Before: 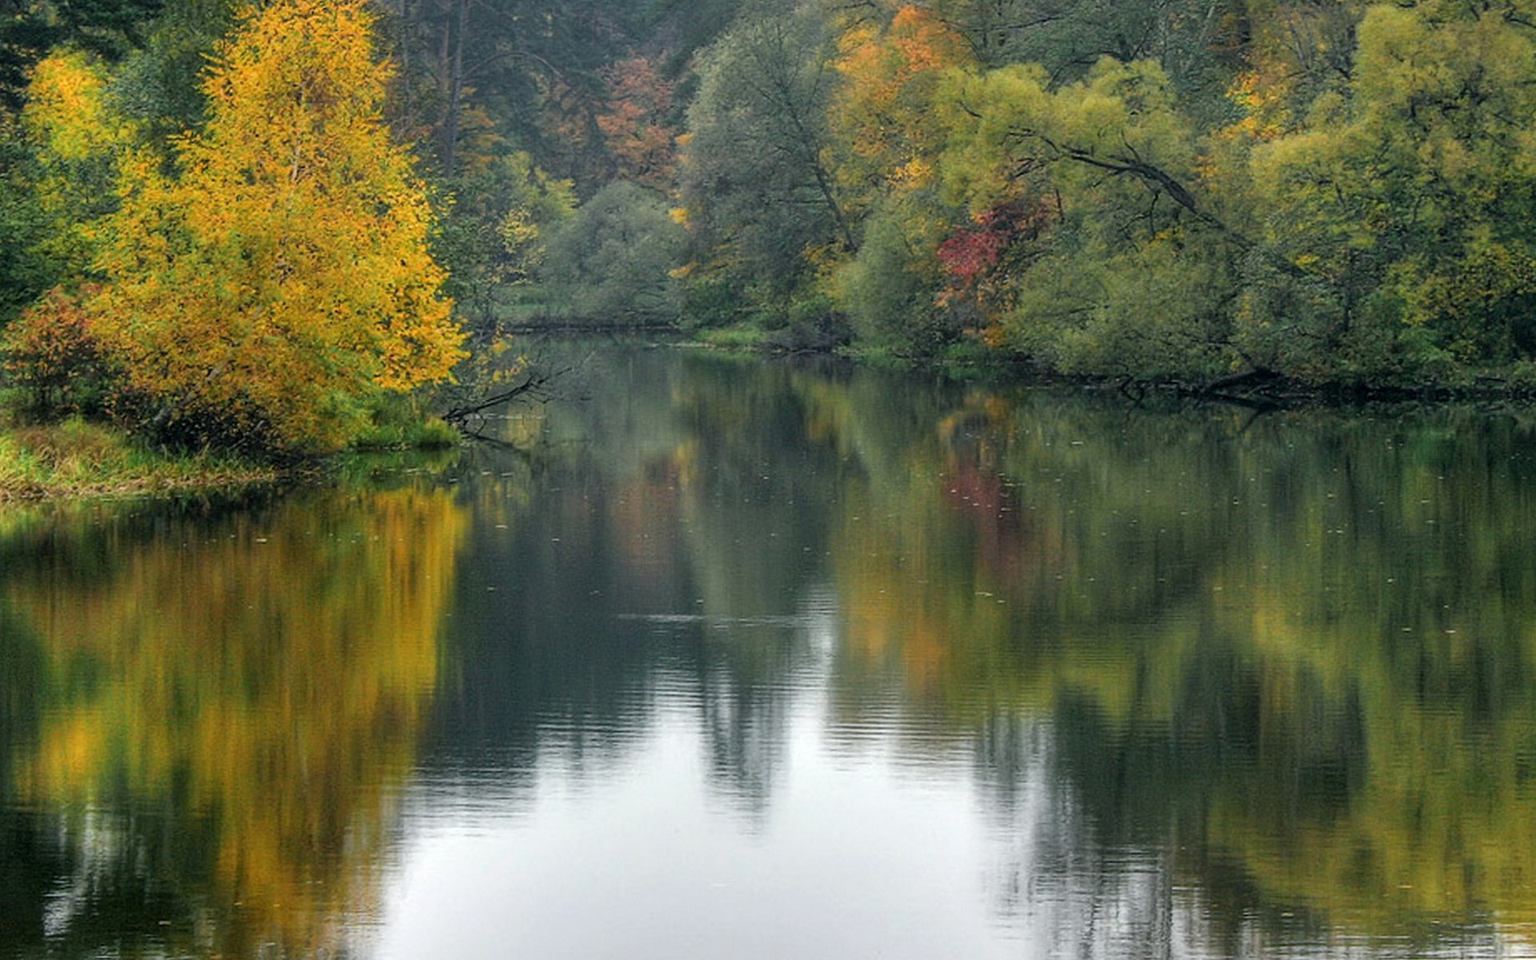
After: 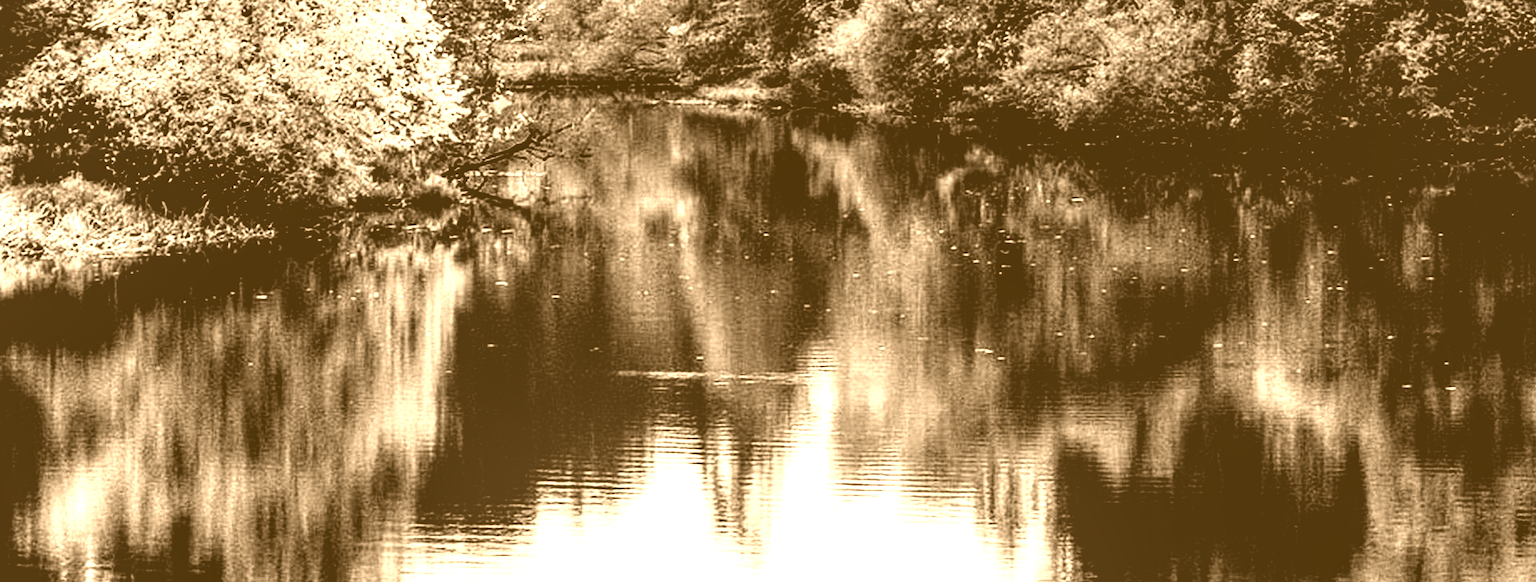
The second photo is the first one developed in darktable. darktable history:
local contrast: detail 130%
rgb levels: preserve colors max RGB
crop and rotate: top 25.357%, bottom 13.942%
colorize: hue 28.8°, source mix 100%
base curve: curves: ch0 [(0, 0) (0.007, 0.004) (0.027, 0.03) (0.046, 0.07) (0.207, 0.54) (0.442, 0.872) (0.673, 0.972) (1, 1)], preserve colors none
contrast brightness saturation: contrast 0.07, brightness -0.14, saturation 0.11
exposure: black level correction 0.047, exposure 0.013 EV, compensate highlight preservation false
white balance: red 0.967, blue 1.119, emerald 0.756
